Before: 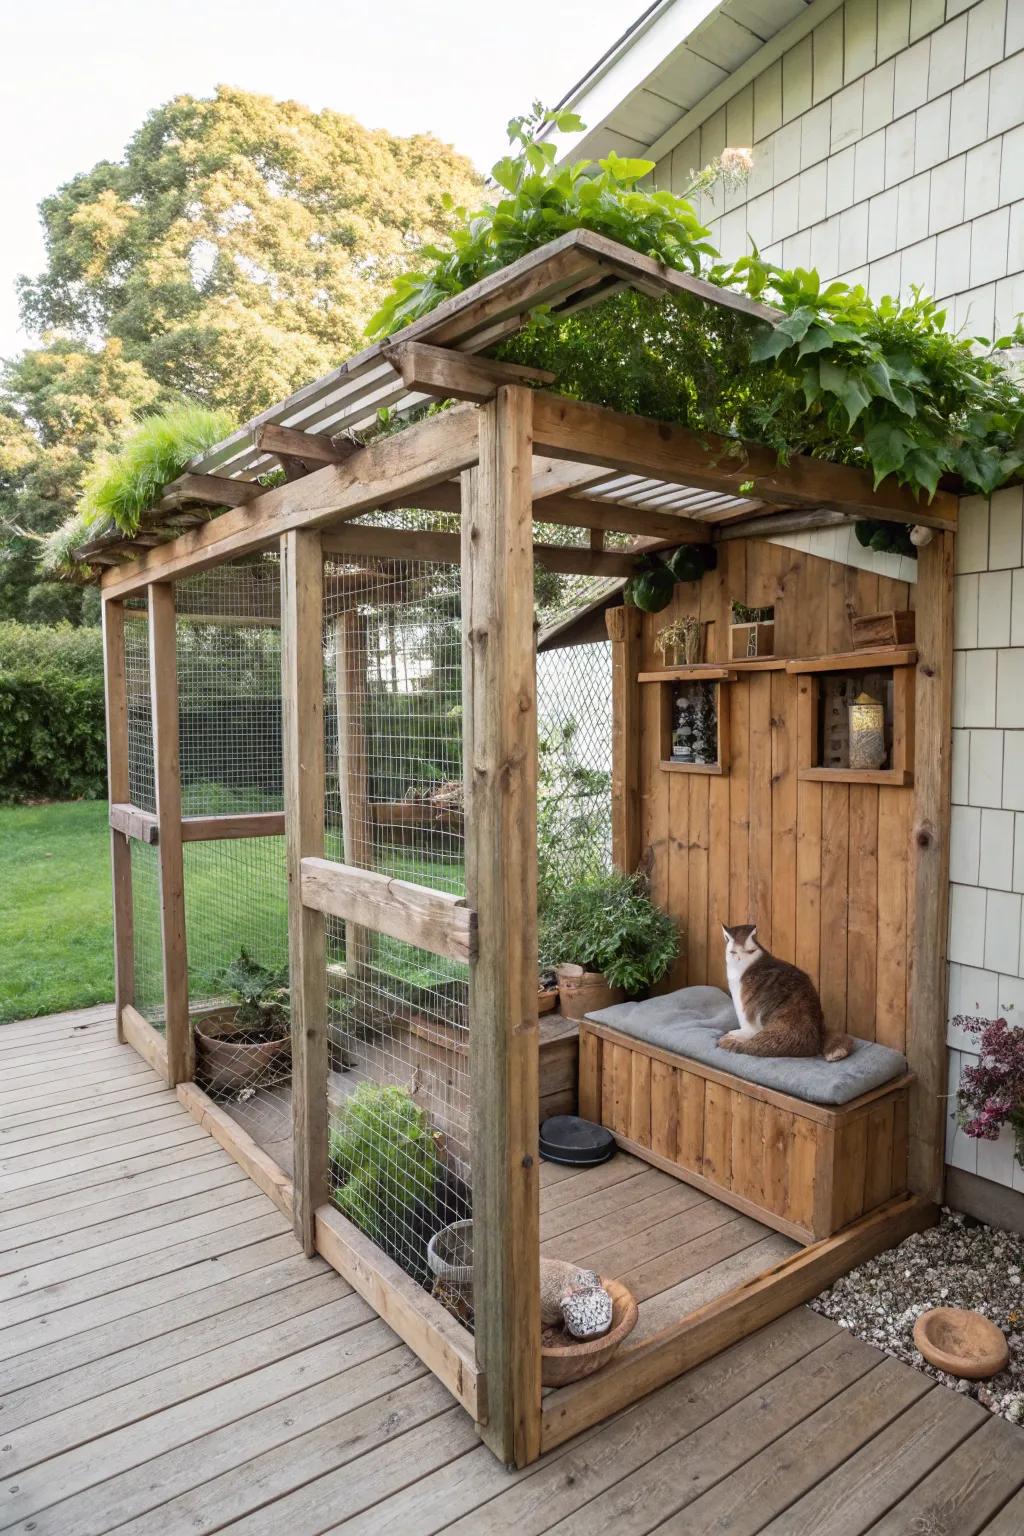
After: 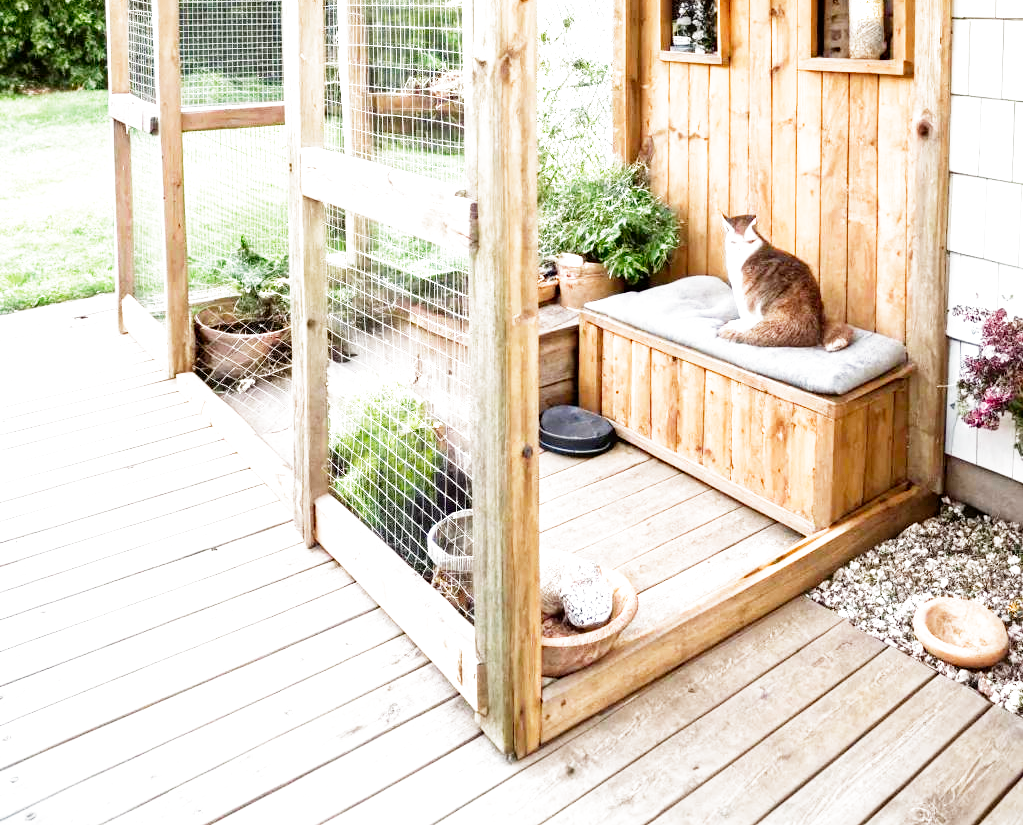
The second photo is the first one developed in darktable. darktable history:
crop and rotate: top 46.237%
filmic rgb: middle gray luminance 10%, black relative exposure -8.61 EV, white relative exposure 3.3 EV, threshold 6 EV, target black luminance 0%, hardness 5.2, latitude 44.69%, contrast 1.302, highlights saturation mix 5%, shadows ↔ highlights balance 24.64%, add noise in highlights 0, preserve chrominance no, color science v3 (2019), use custom middle-gray values true, iterations of high-quality reconstruction 0, contrast in highlights soft, enable highlight reconstruction true
exposure: black level correction 0, exposure 1.2 EV, compensate highlight preservation false
